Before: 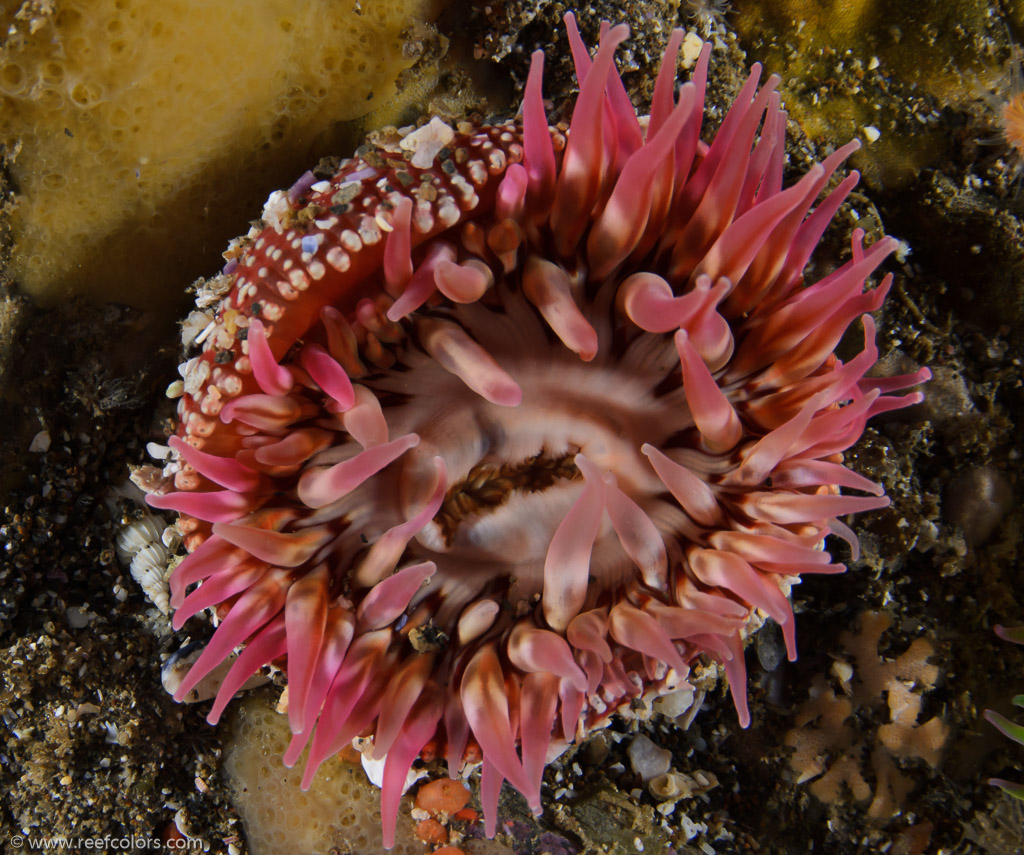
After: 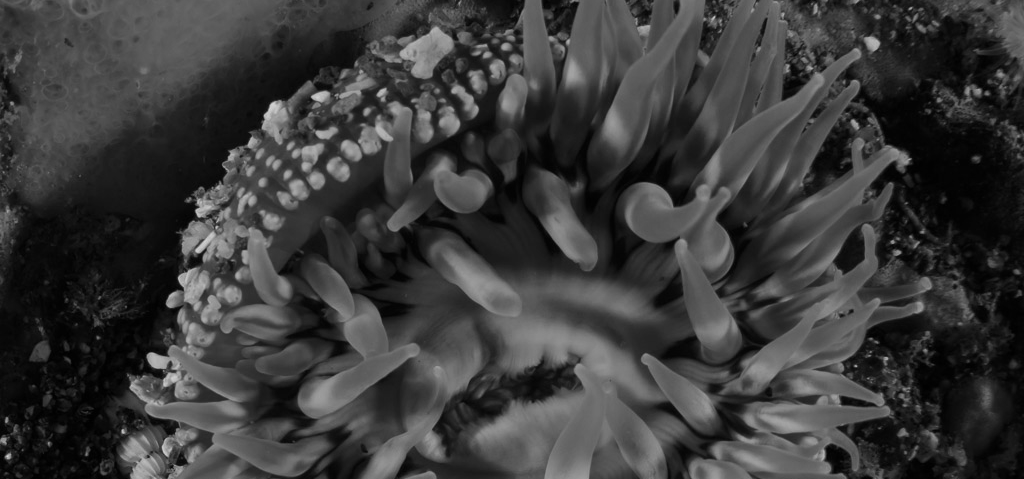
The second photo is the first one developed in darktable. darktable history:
crop and rotate: top 10.605%, bottom 33.274%
color calibration: output gray [0.23, 0.37, 0.4, 0], gray › normalize channels true, illuminant same as pipeline (D50), adaptation XYZ, x 0.346, y 0.359, gamut compression 0
exposure: exposure -0.242 EV, compensate highlight preservation false
